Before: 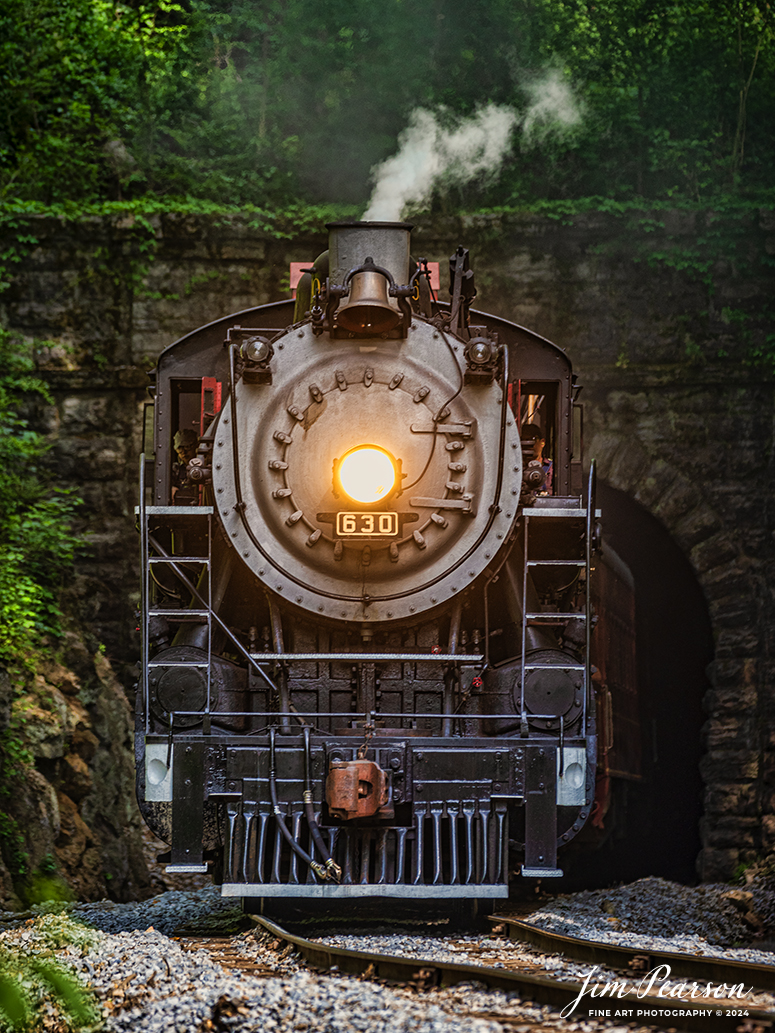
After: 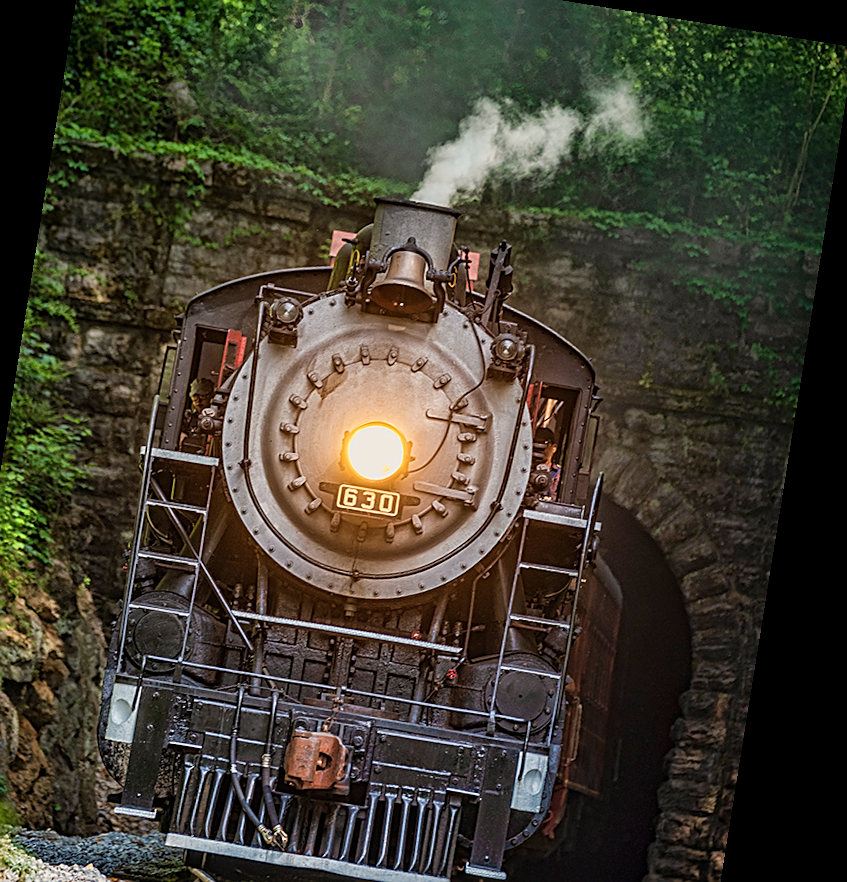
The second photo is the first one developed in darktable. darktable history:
sharpen: on, module defaults
crop: left 8.155%, top 6.611%, bottom 15.385%
rotate and perspective: rotation 9.12°, automatic cropping off
